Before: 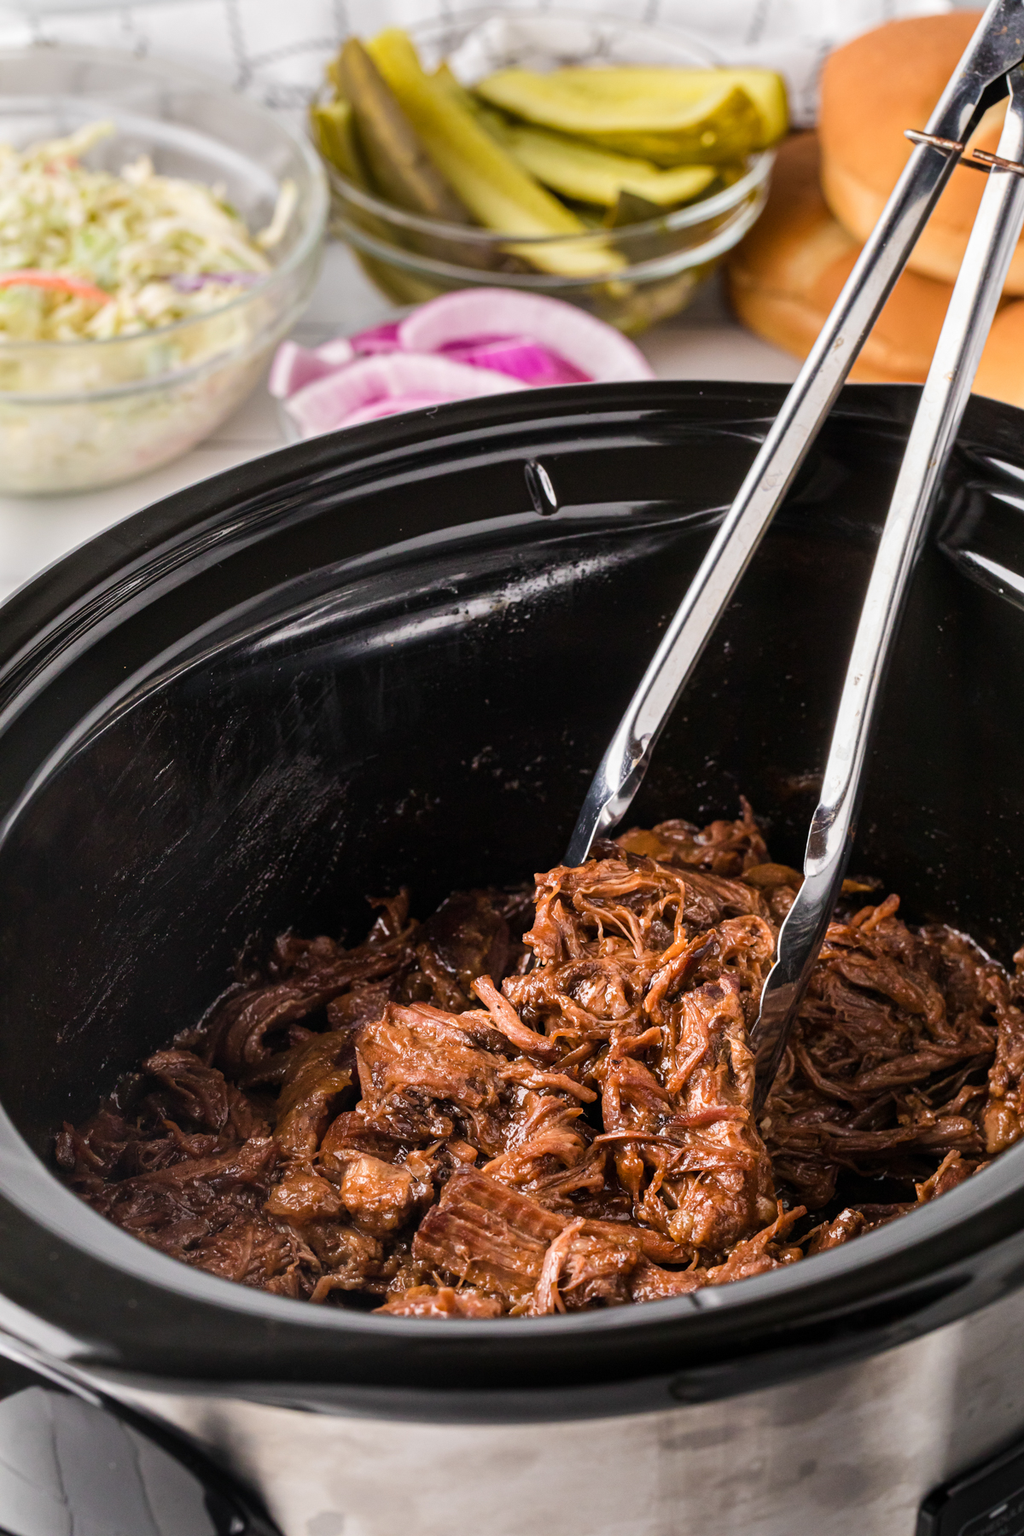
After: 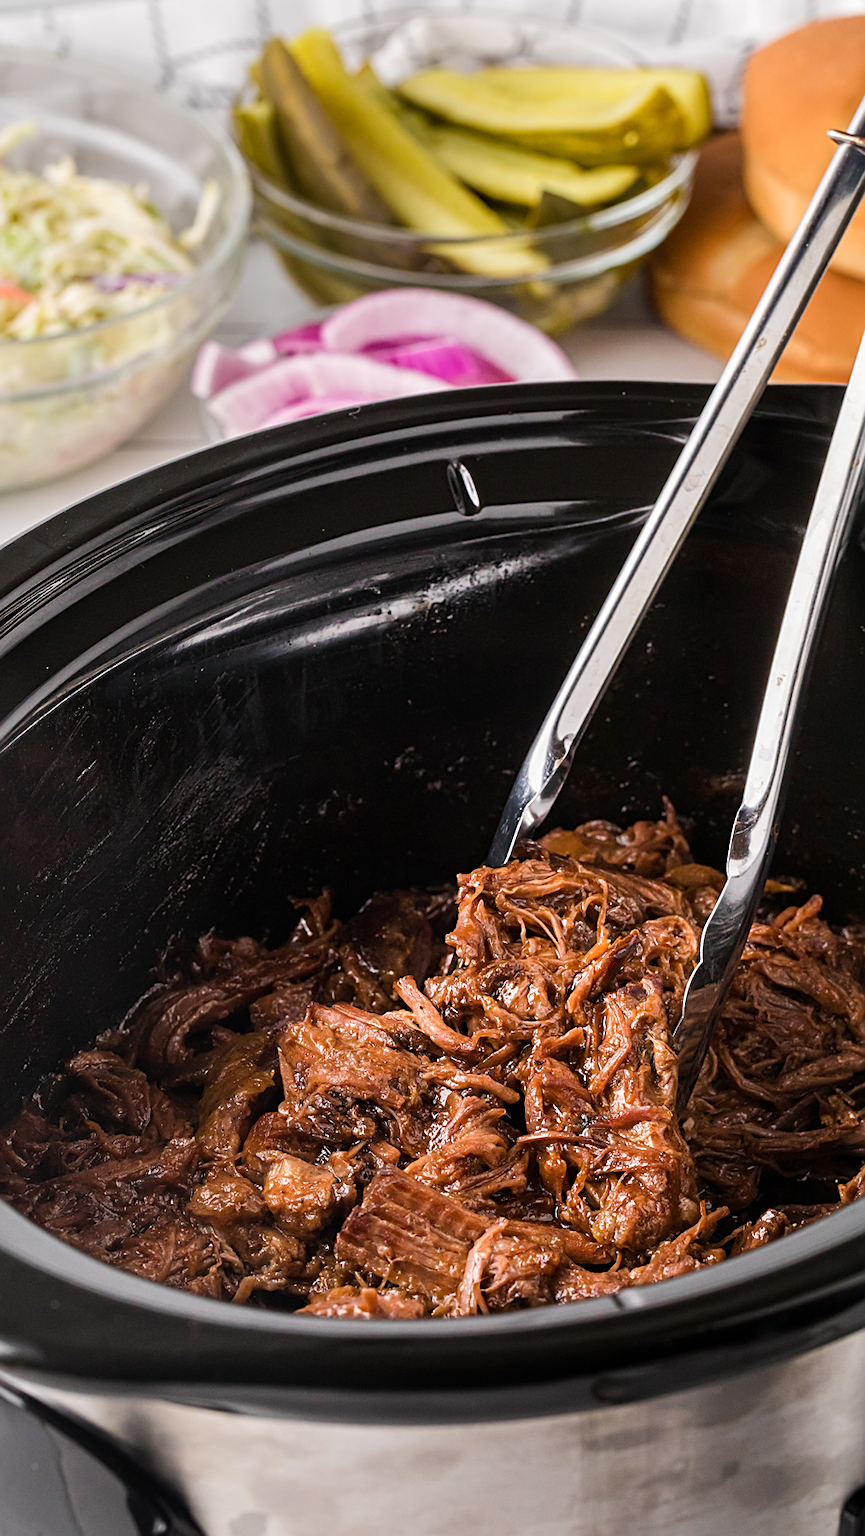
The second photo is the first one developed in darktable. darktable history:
sharpen: on, module defaults
color zones: mix 33.48%
crop: left 7.606%, right 7.812%
